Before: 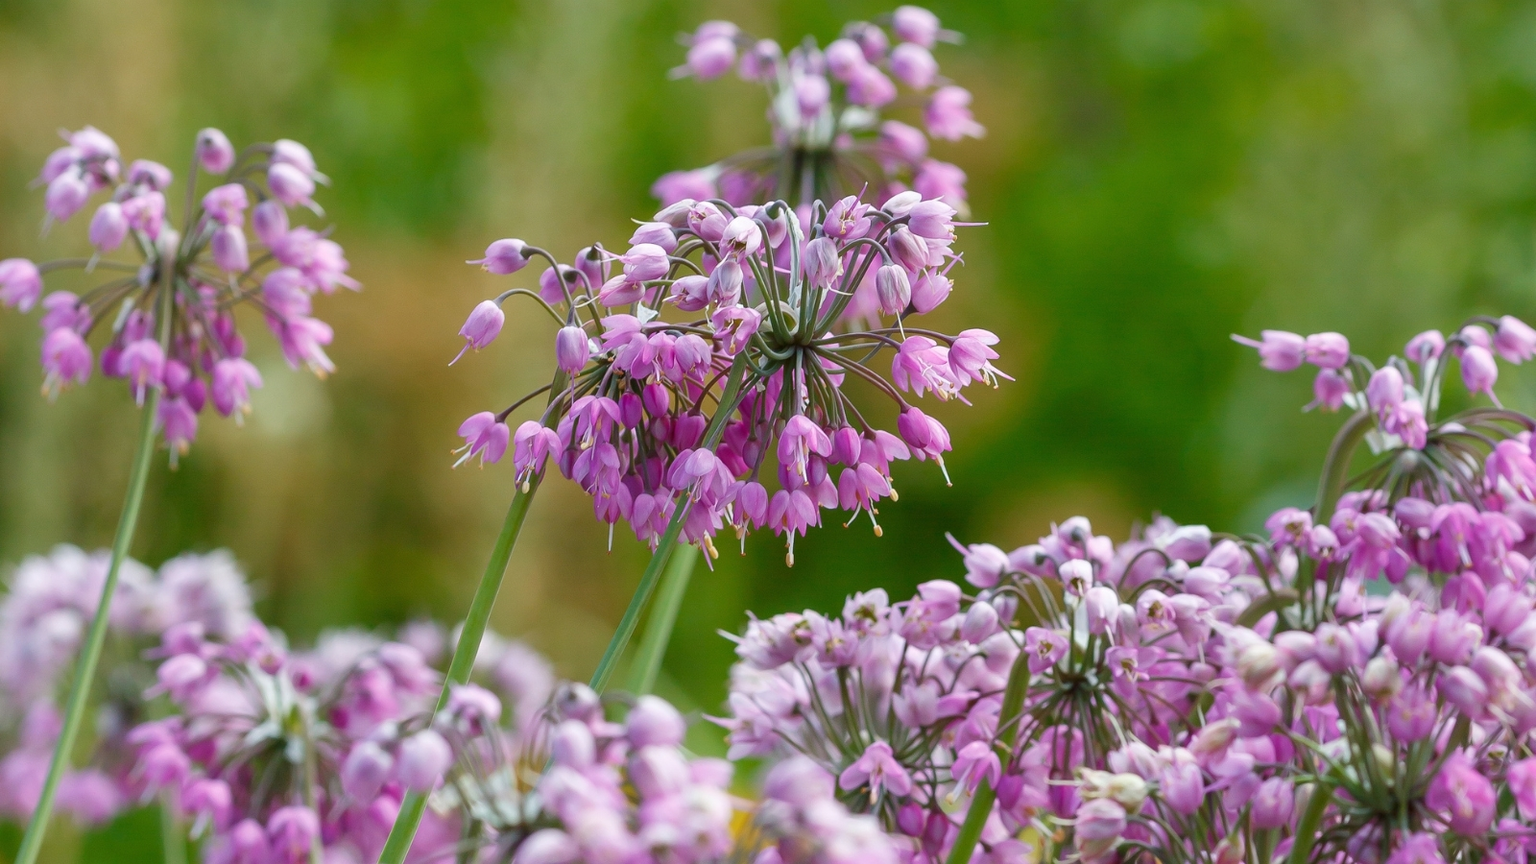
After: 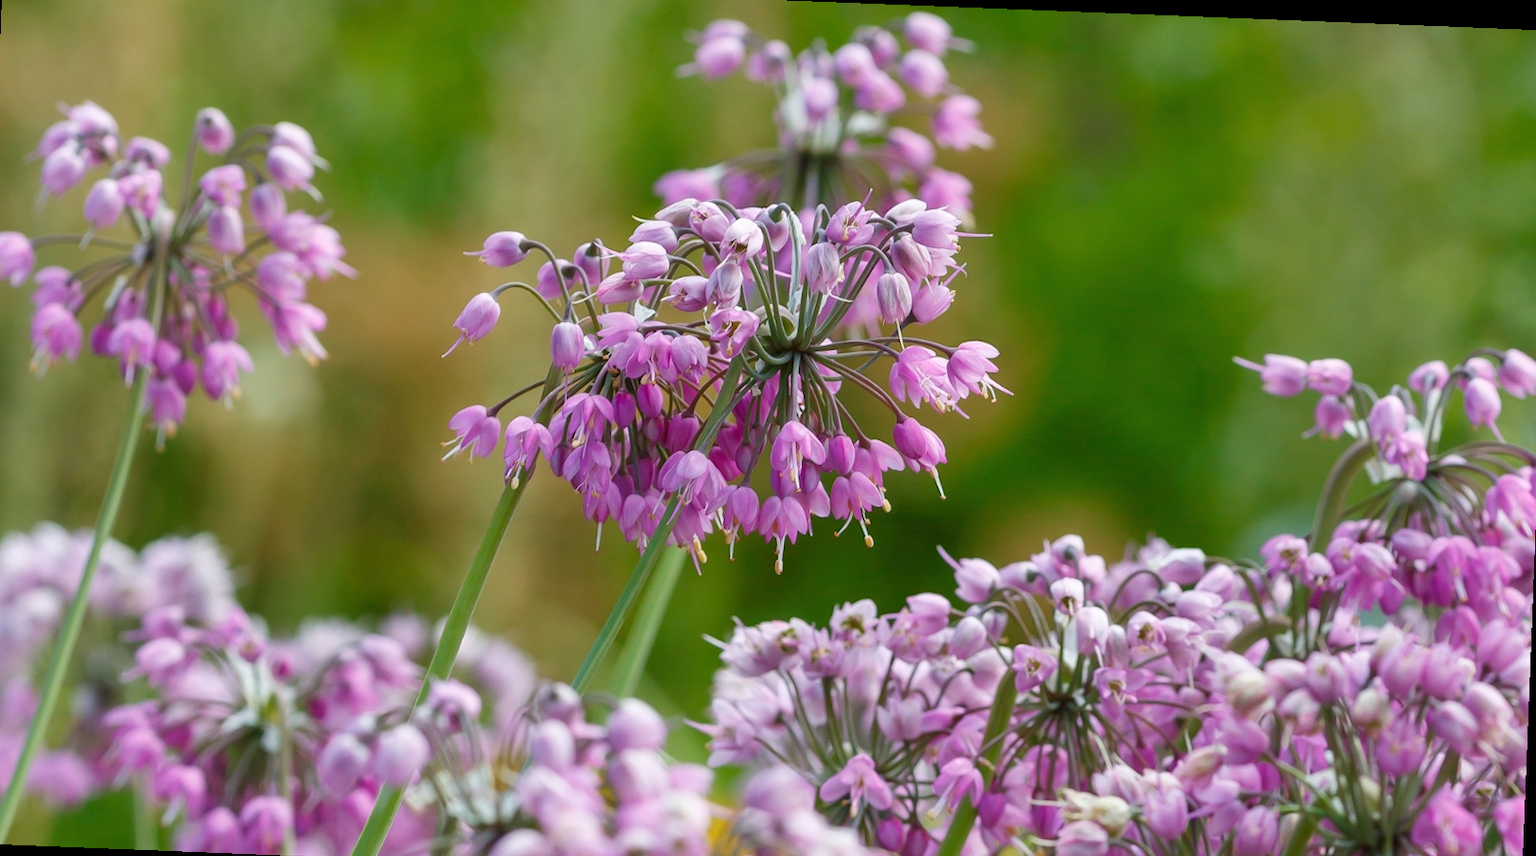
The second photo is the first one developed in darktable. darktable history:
rotate and perspective: rotation 2.27°, automatic cropping off
crop: left 1.964%, top 3.251%, right 1.122%, bottom 4.933%
